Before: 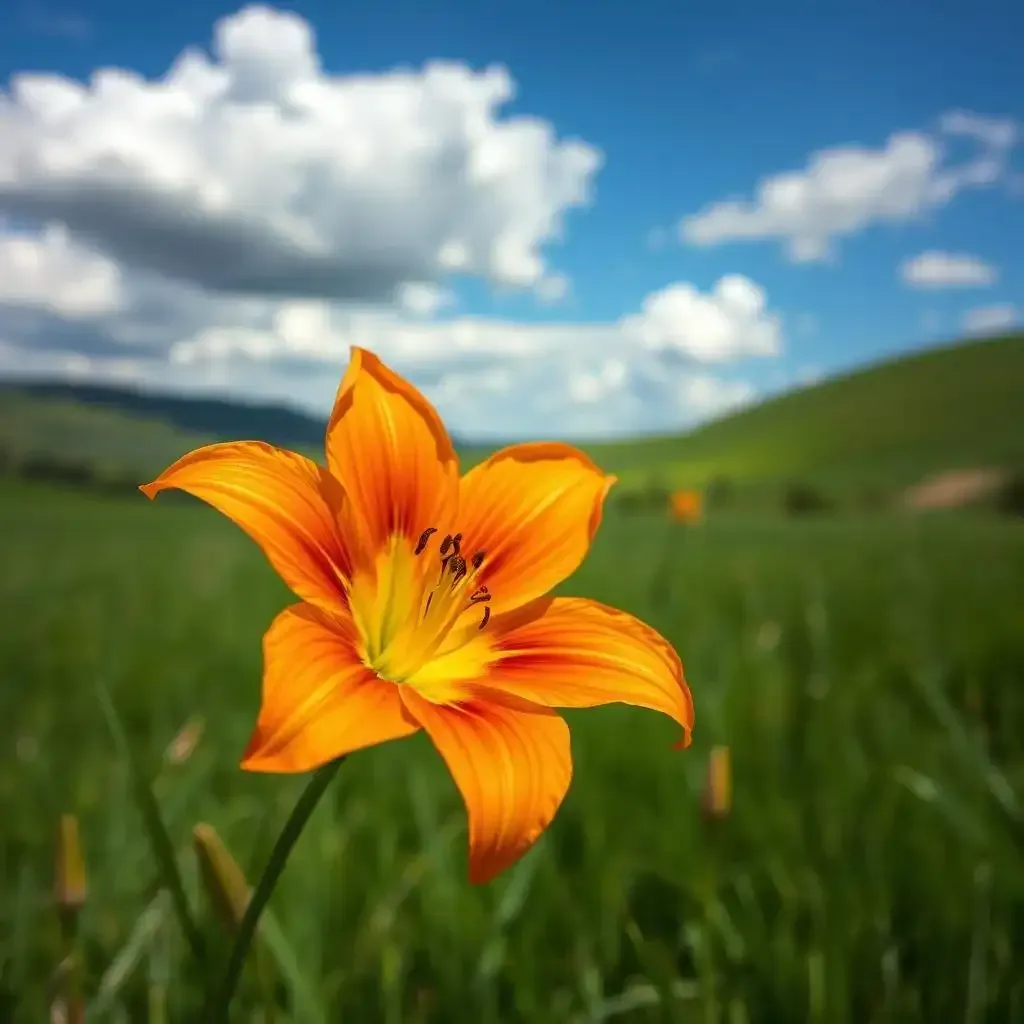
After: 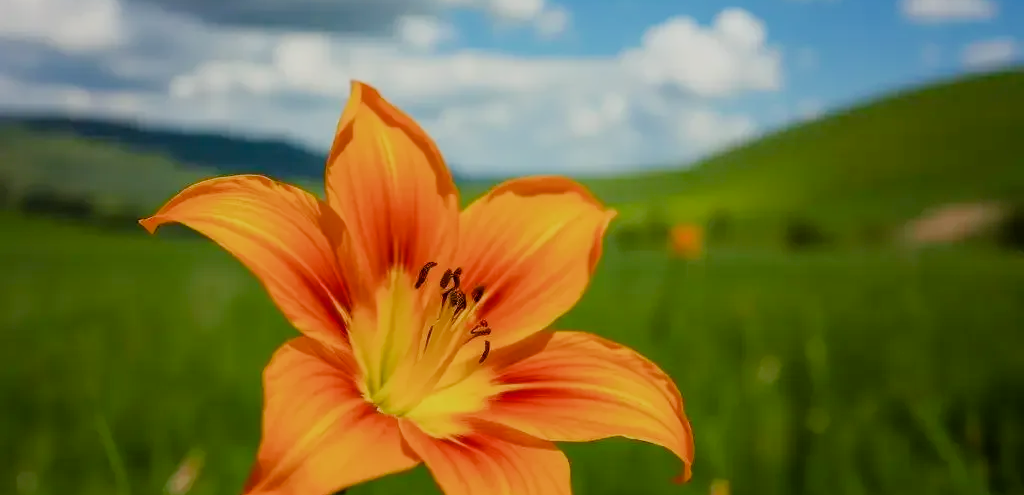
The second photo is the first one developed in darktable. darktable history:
crop and rotate: top 26.056%, bottom 25.543%
color balance rgb: perceptual saturation grading › global saturation 20%, perceptual saturation grading › highlights -25%, perceptual saturation grading › shadows 25%
filmic rgb: black relative exposure -7.65 EV, white relative exposure 4.56 EV, hardness 3.61
